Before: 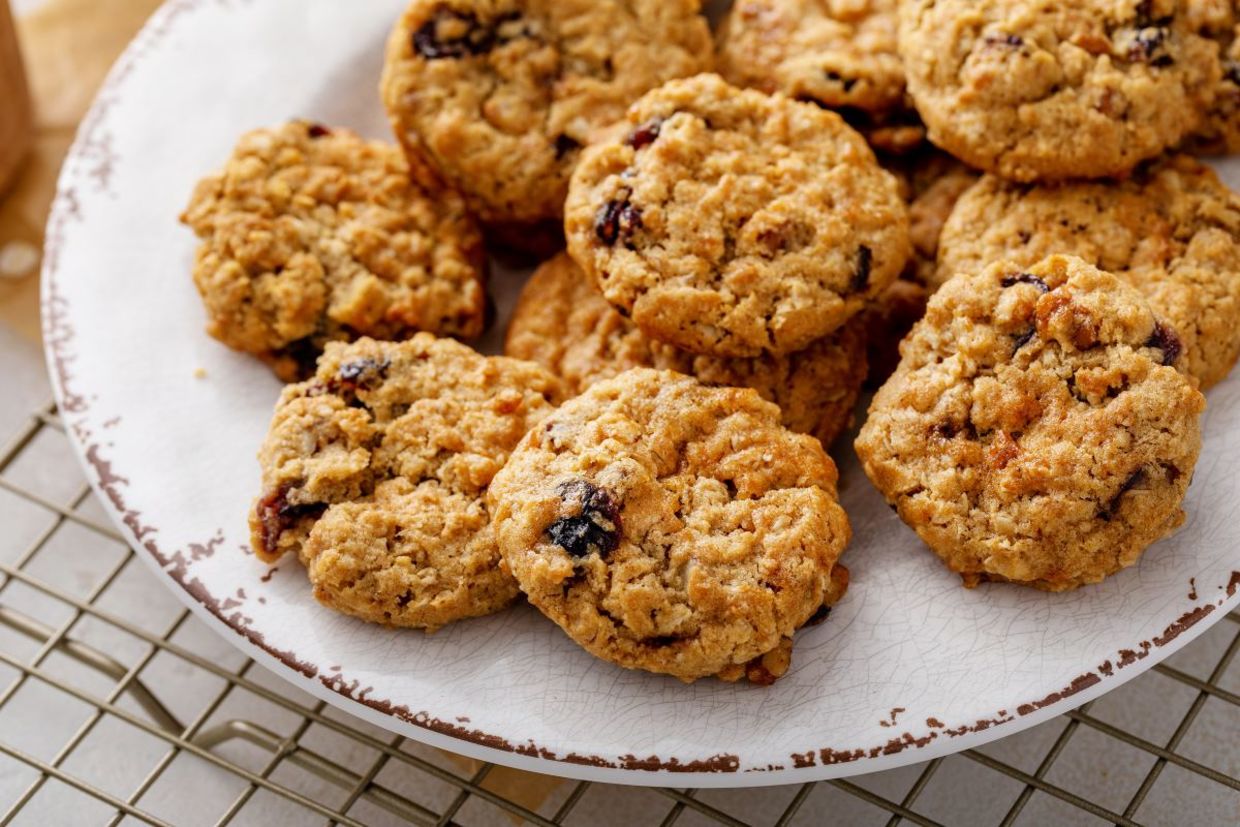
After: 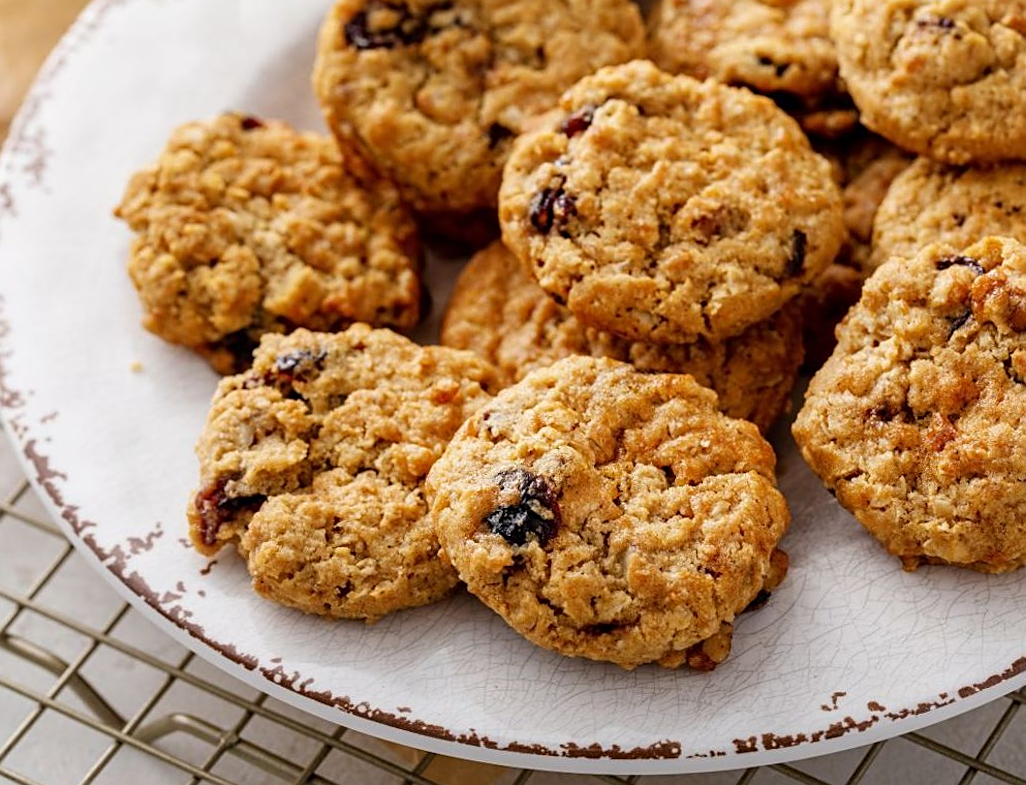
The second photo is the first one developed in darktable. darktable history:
sharpen: on, module defaults
crop and rotate: angle 0.798°, left 4.16%, top 0.519%, right 11.323%, bottom 2.548%
